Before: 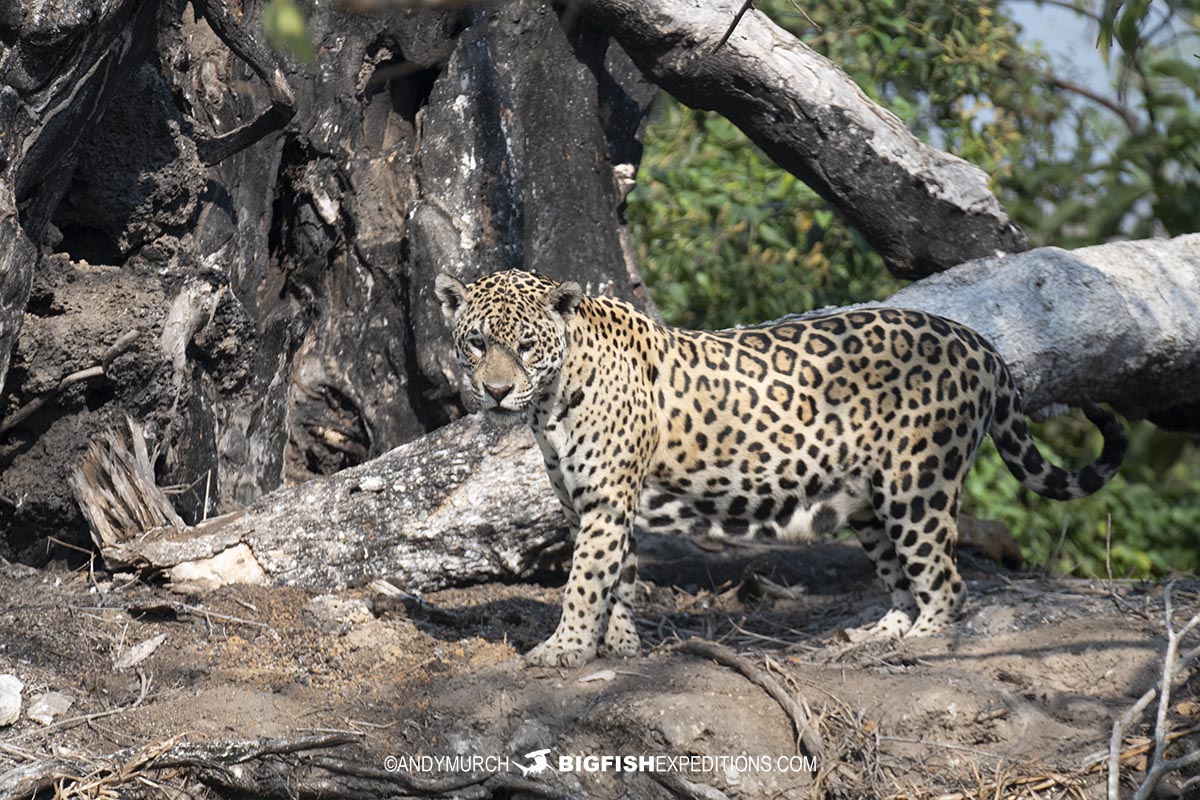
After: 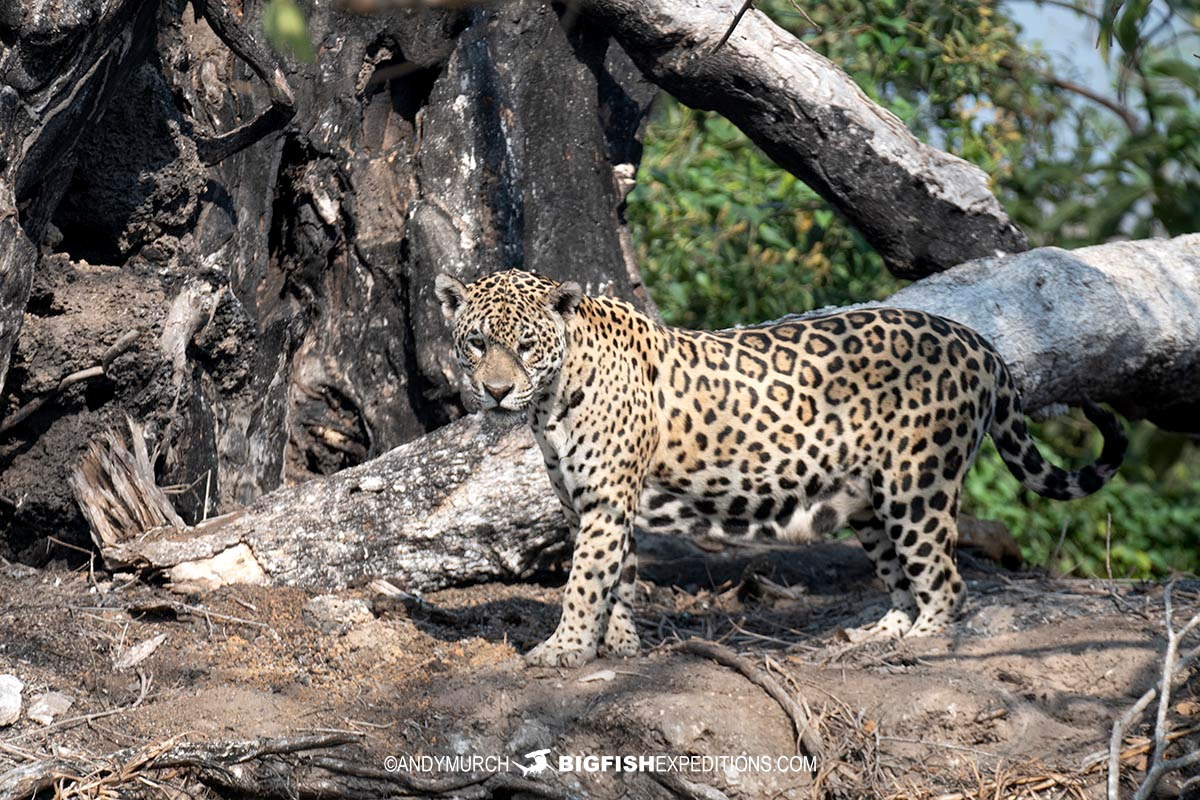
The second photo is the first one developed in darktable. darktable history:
local contrast: highlights 106%, shadows 103%, detail 119%, midtone range 0.2
